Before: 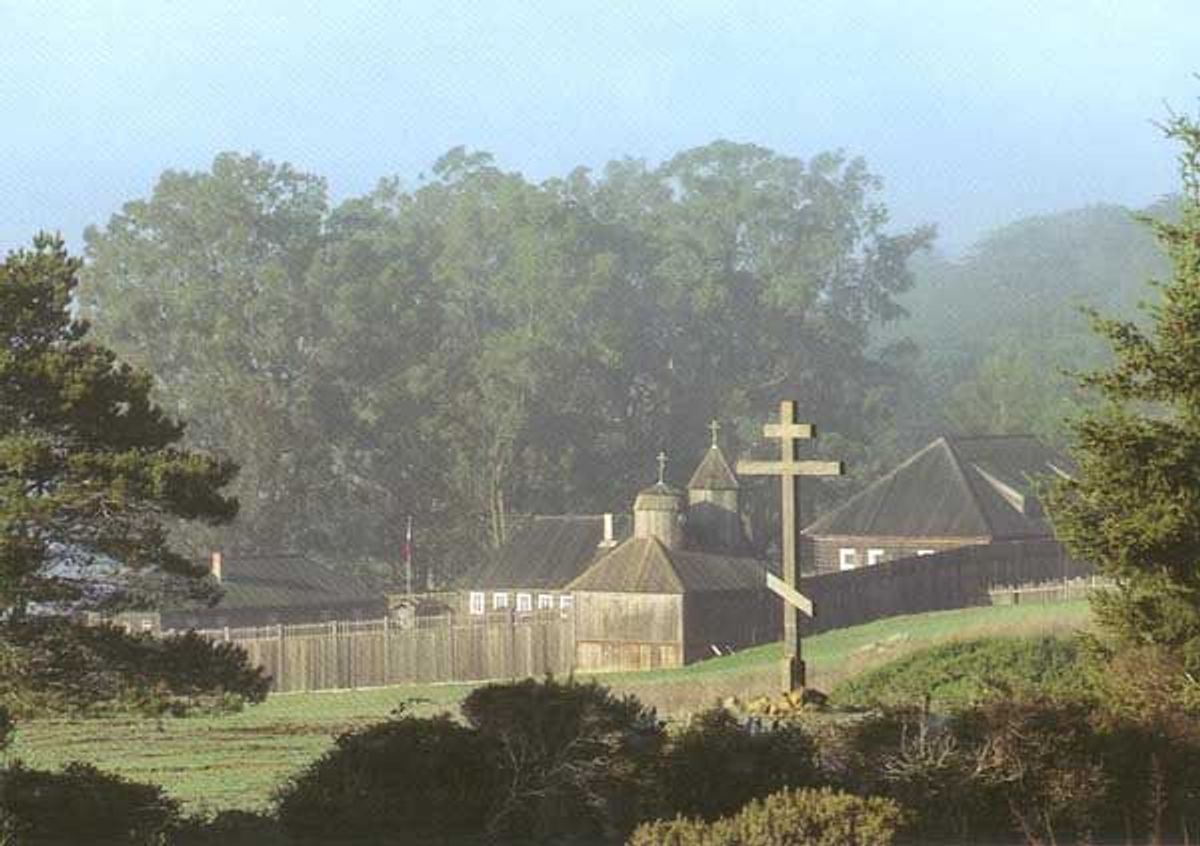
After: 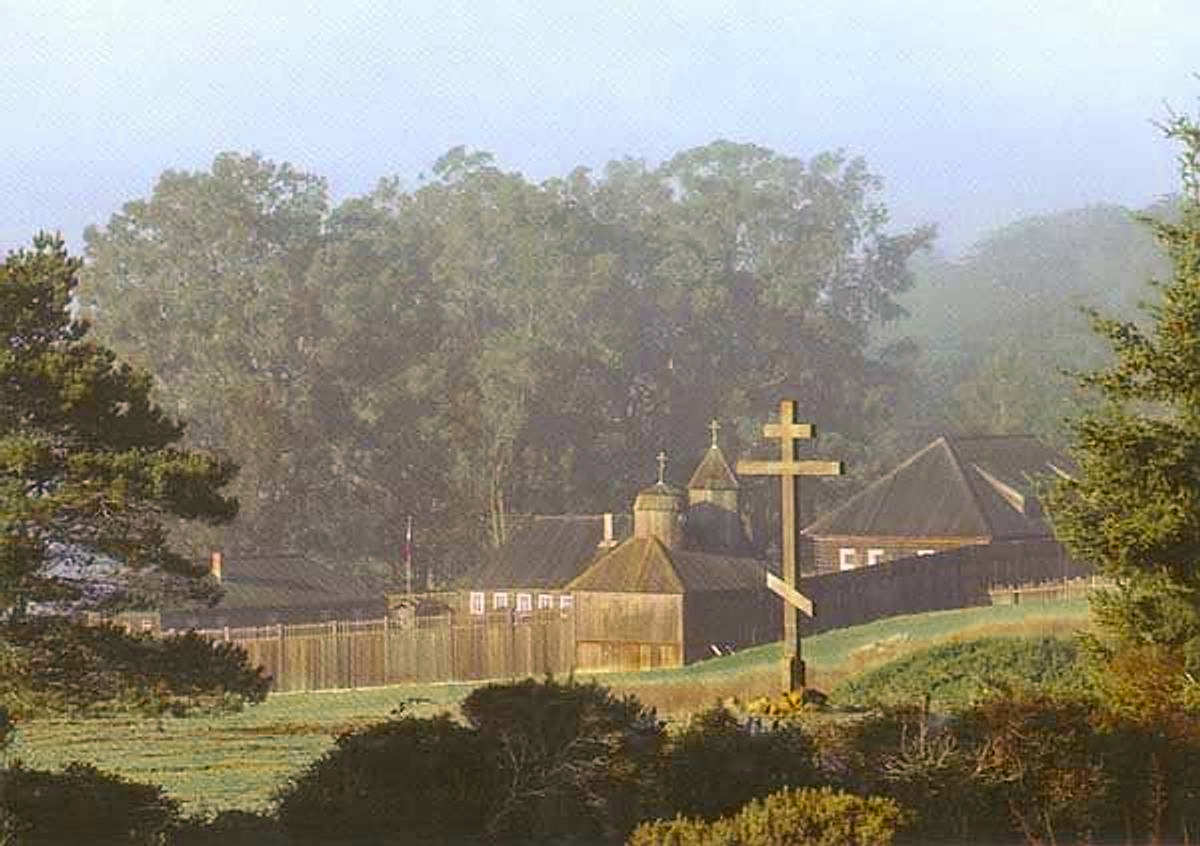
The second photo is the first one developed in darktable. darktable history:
color correction: highlights a* 7.34, highlights b* 4.37
sharpen: on, module defaults
color zones: curves: ch0 [(0.11, 0.396) (0.195, 0.36) (0.25, 0.5) (0.303, 0.412) (0.357, 0.544) (0.75, 0.5) (0.967, 0.328)]; ch1 [(0, 0.468) (0.112, 0.512) (0.202, 0.6) (0.25, 0.5) (0.307, 0.352) (0.357, 0.544) (0.75, 0.5) (0.963, 0.524)]
color balance: output saturation 120%
